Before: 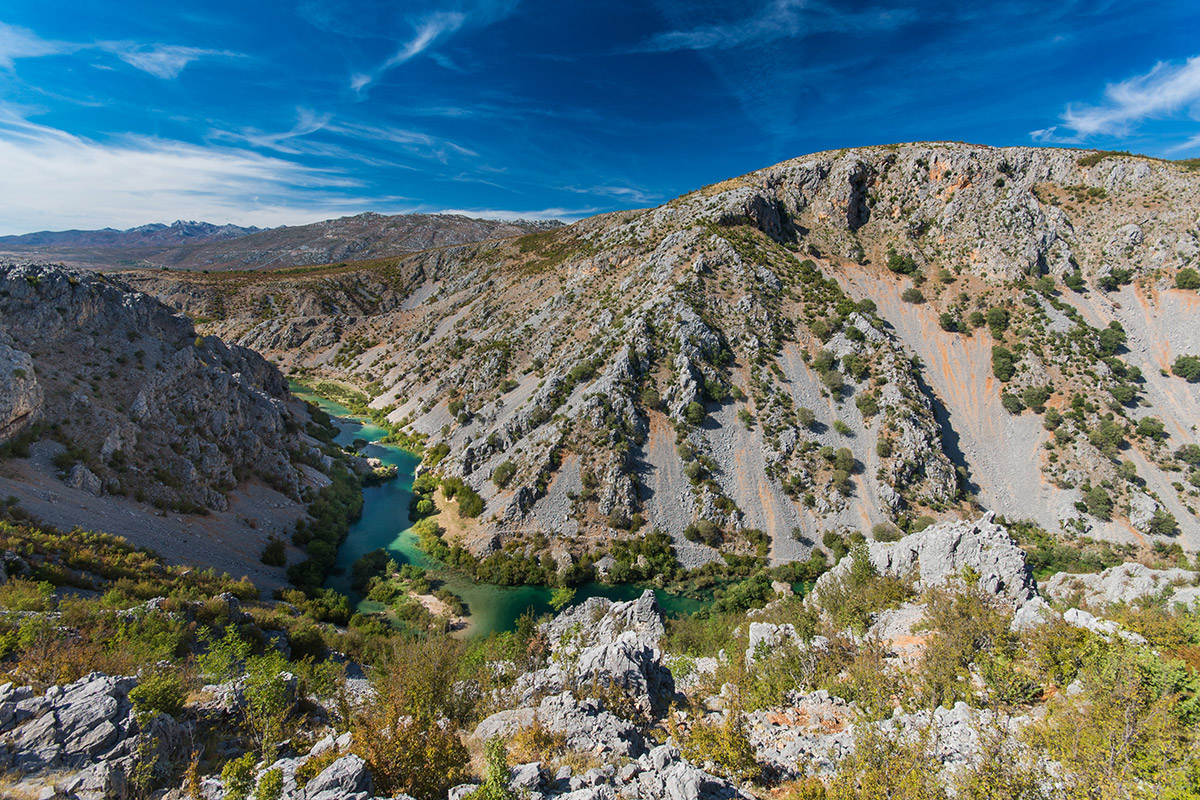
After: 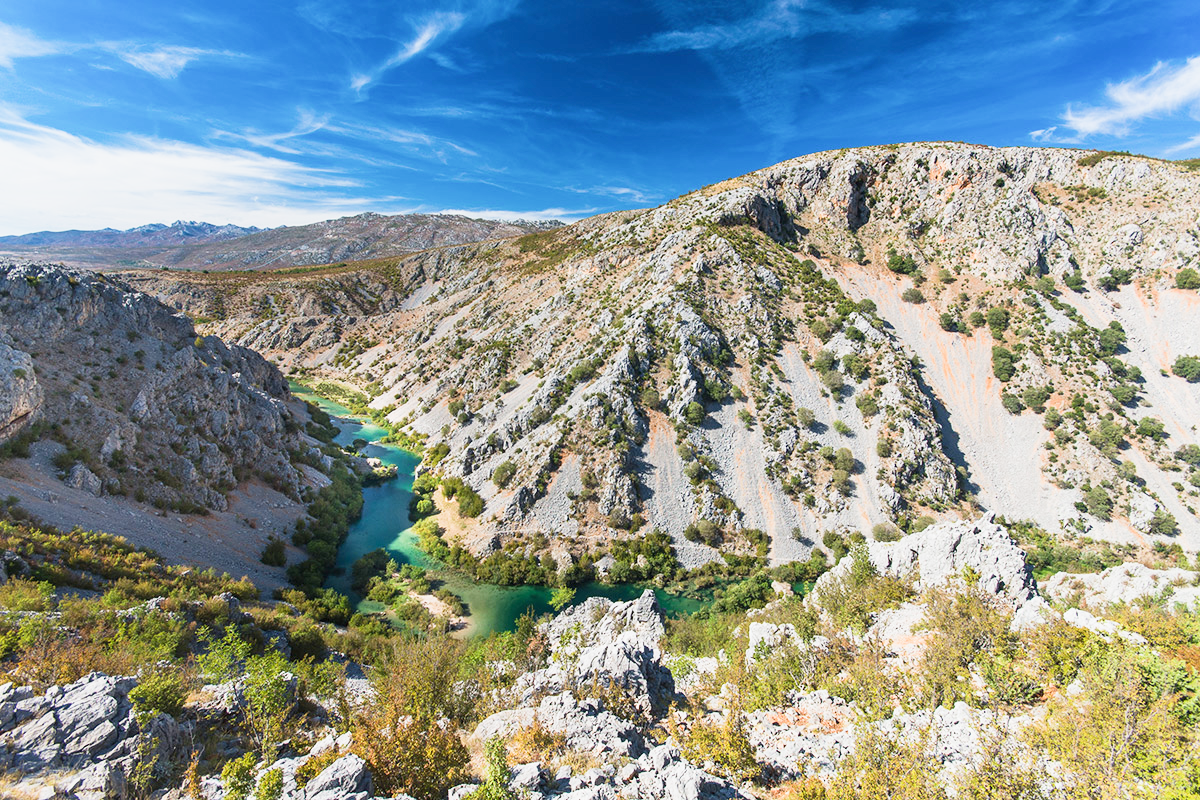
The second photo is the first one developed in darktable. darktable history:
sigmoid: contrast 1.22, skew 0.65
exposure: black level correction 0, exposure 1.1 EV, compensate exposure bias true, compensate highlight preservation false
